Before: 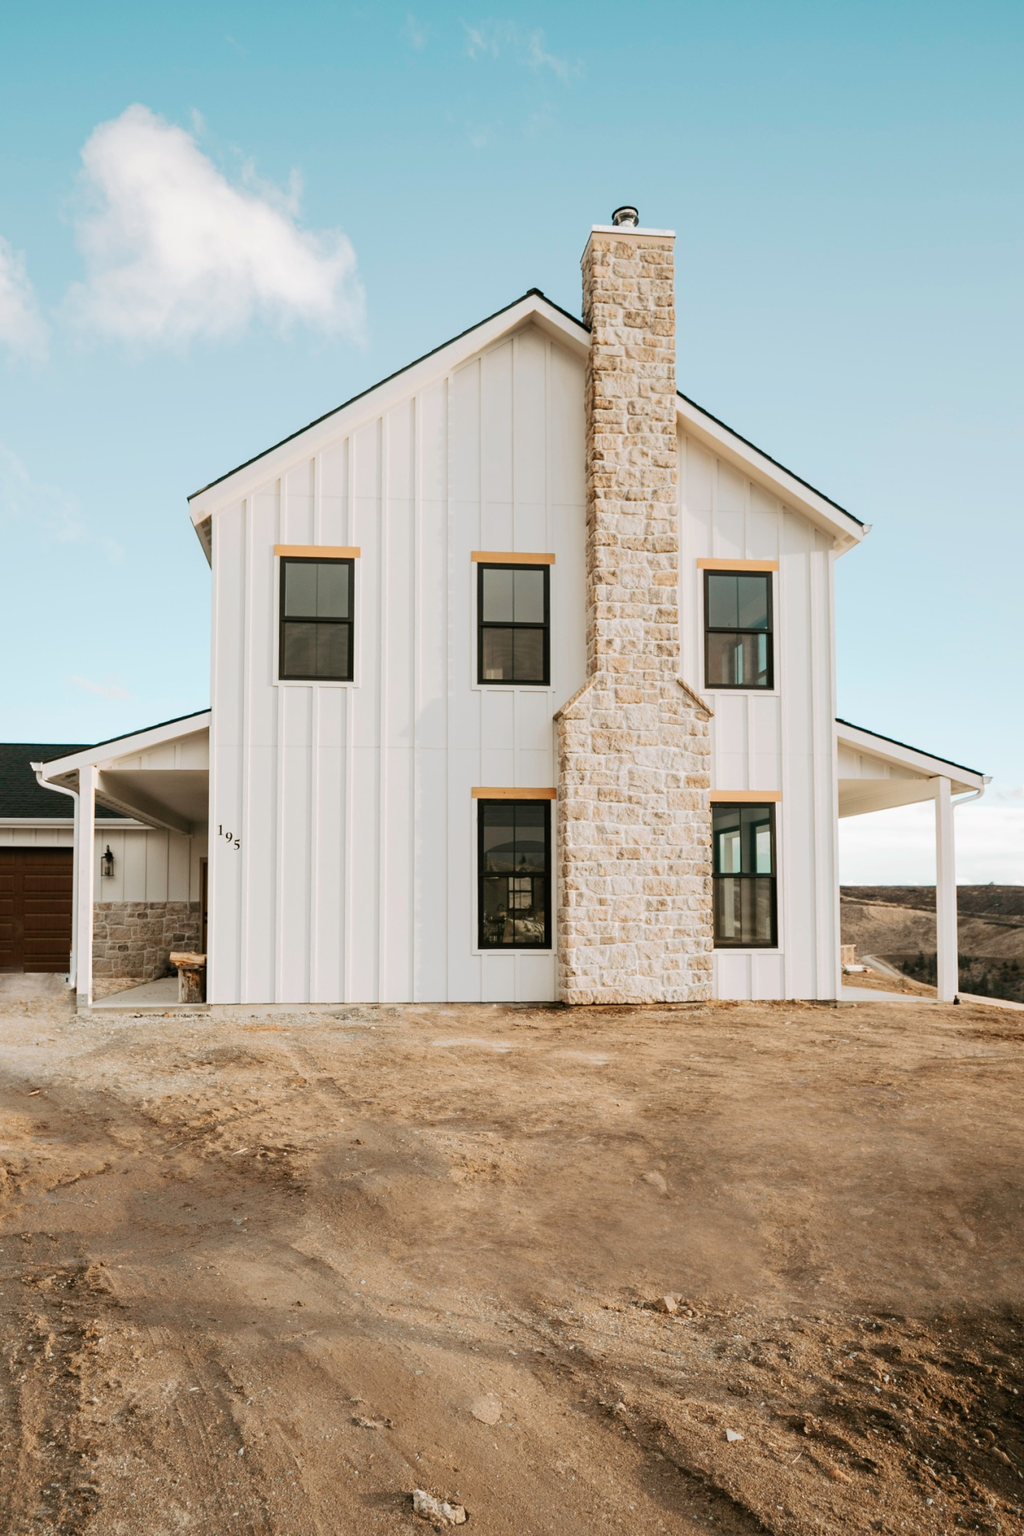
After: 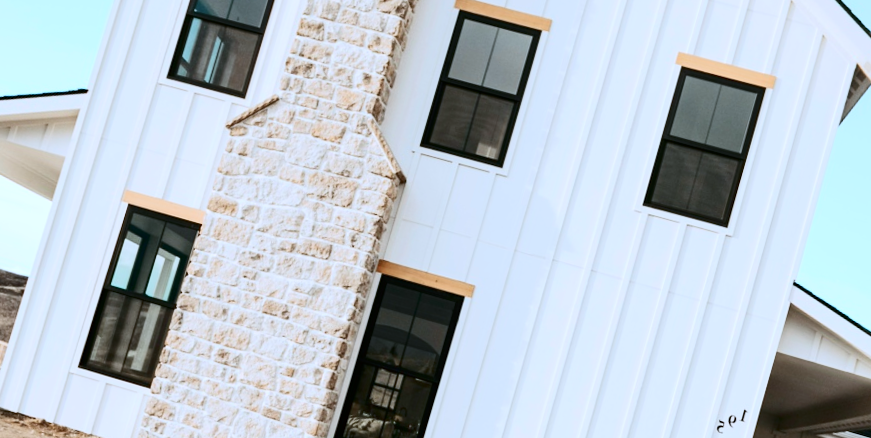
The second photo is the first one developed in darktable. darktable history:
contrast brightness saturation: contrast 0.28
crop and rotate: angle 16.12°, top 30.835%, bottom 35.653%
color calibration: x 0.38, y 0.391, temperature 4086.74 K
